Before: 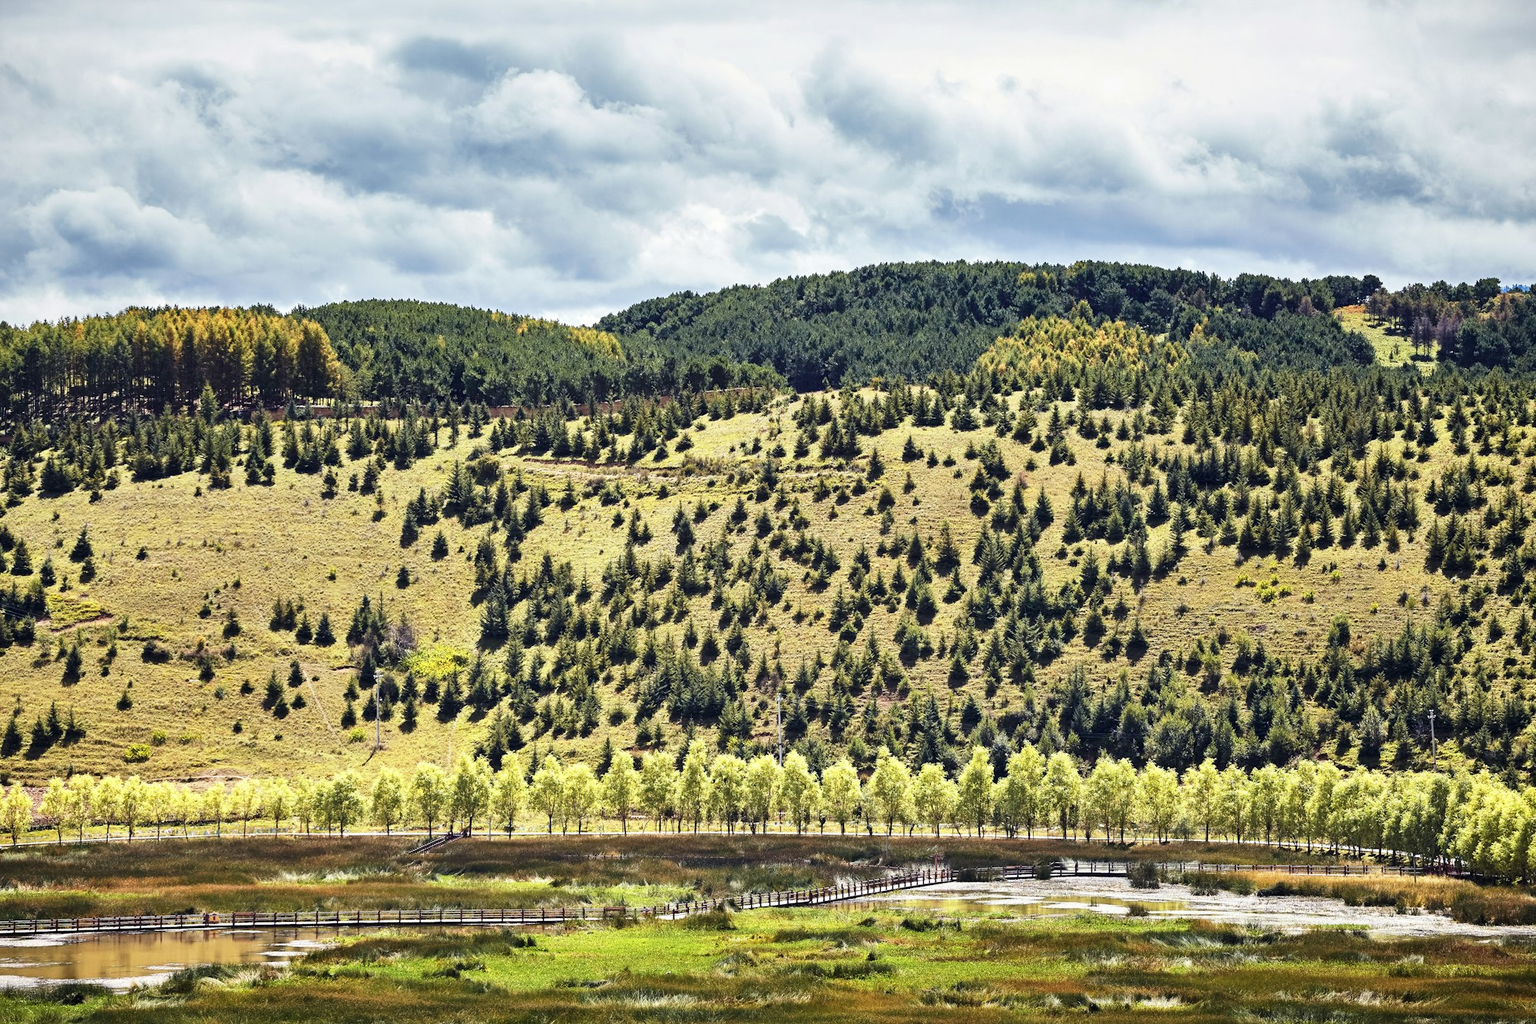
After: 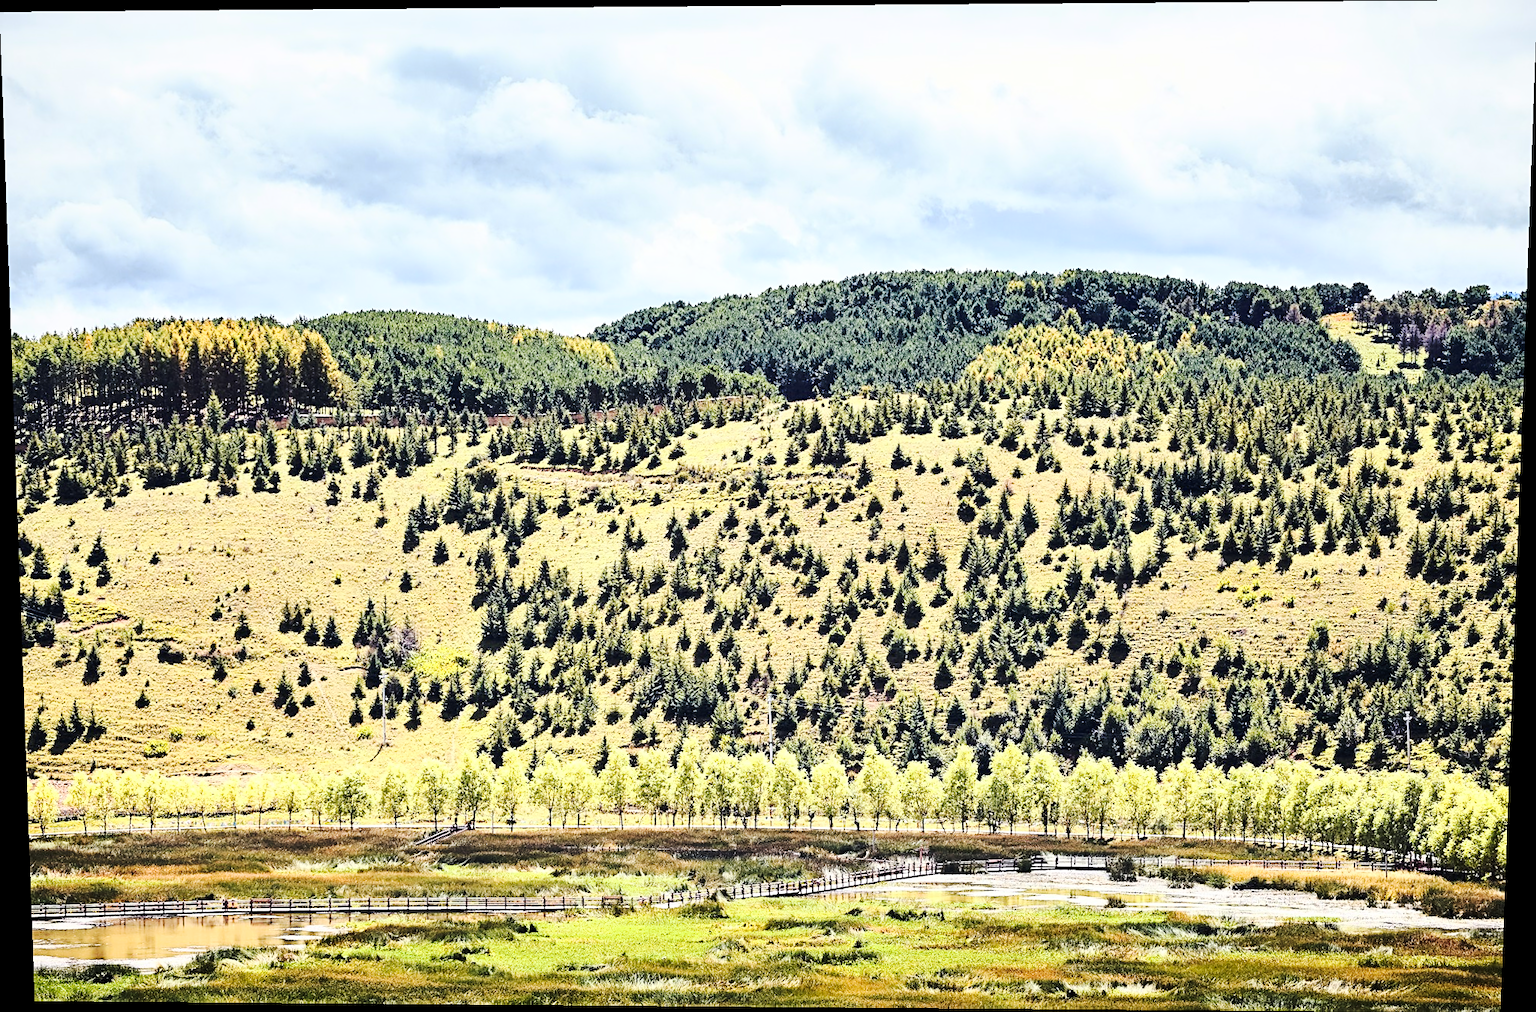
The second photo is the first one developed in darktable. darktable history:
sharpen: on, module defaults
rotate and perspective: lens shift (vertical) 0.048, lens shift (horizontal) -0.024, automatic cropping off
tone curve: curves: ch0 [(0, 0) (0.003, 0.019) (0.011, 0.022) (0.025, 0.029) (0.044, 0.041) (0.069, 0.06) (0.1, 0.09) (0.136, 0.123) (0.177, 0.163) (0.224, 0.206) (0.277, 0.268) (0.335, 0.35) (0.399, 0.436) (0.468, 0.526) (0.543, 0.624) (0.623, 0.713) (0.709, 0.779) (0.801, 0.845) (0.898, 0.912) (1, 1)], preserve colors none
base curve: curves: ch0 [(0, 0) (0.028, 0.03) (0.121, 0.232) (0.46, 0.748) (0.859, 0.968) (1, 1)]
